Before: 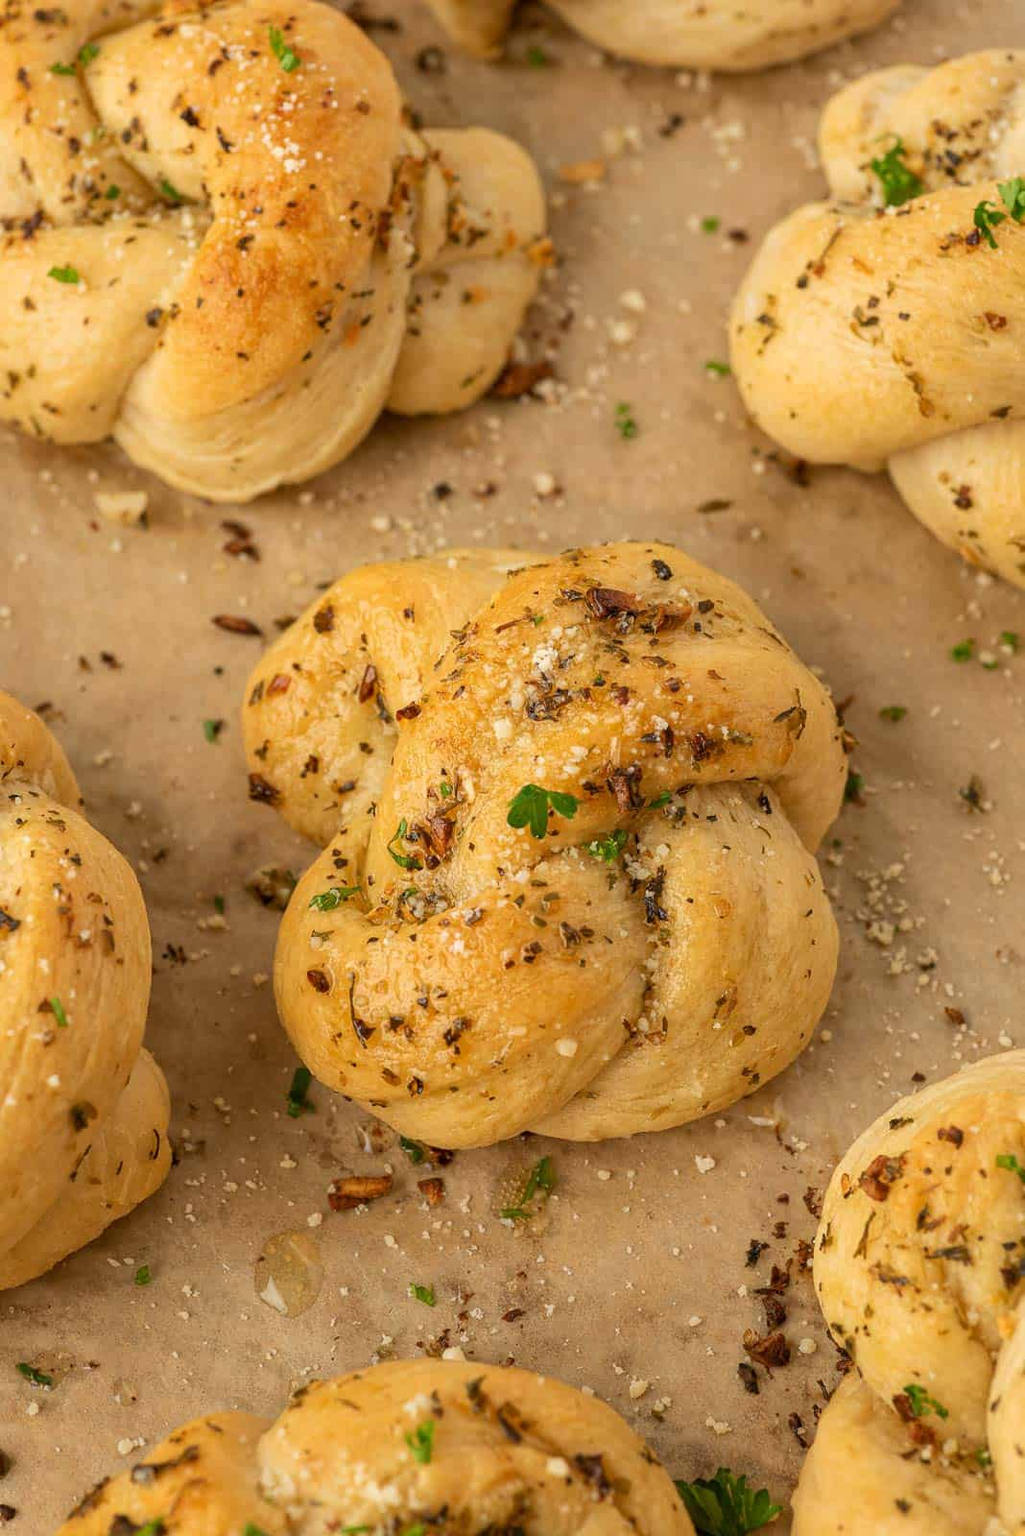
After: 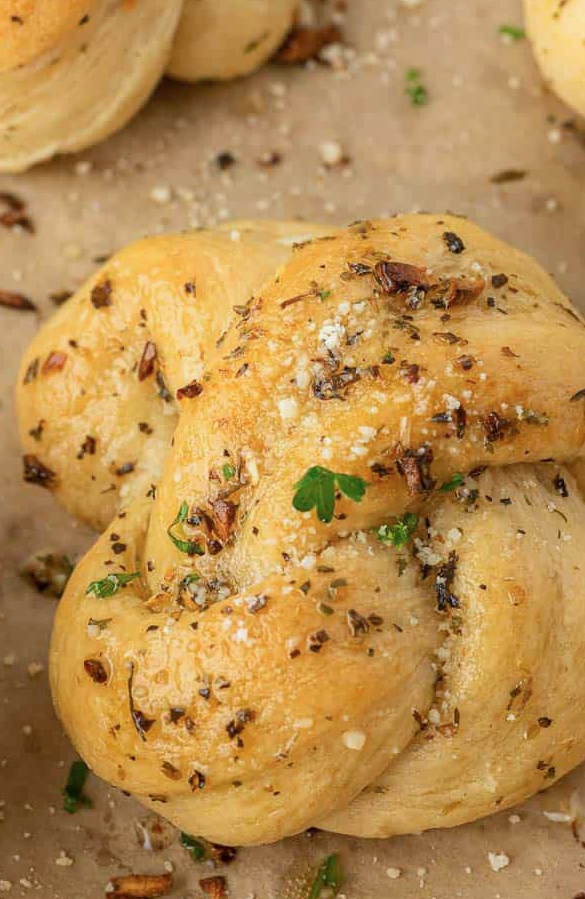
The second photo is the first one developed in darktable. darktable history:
crop and rotate: left 22.175%, top 21.962%, right 23.03%, bottom 21.825%
shadows and highlights: shadows -26.12, highlights 49.63, soften with gaussian
color calibration: illuminant custom, x 0.368, y 0.373, temperature 4337.51 K, saturation algorithm version 1 (2020)
